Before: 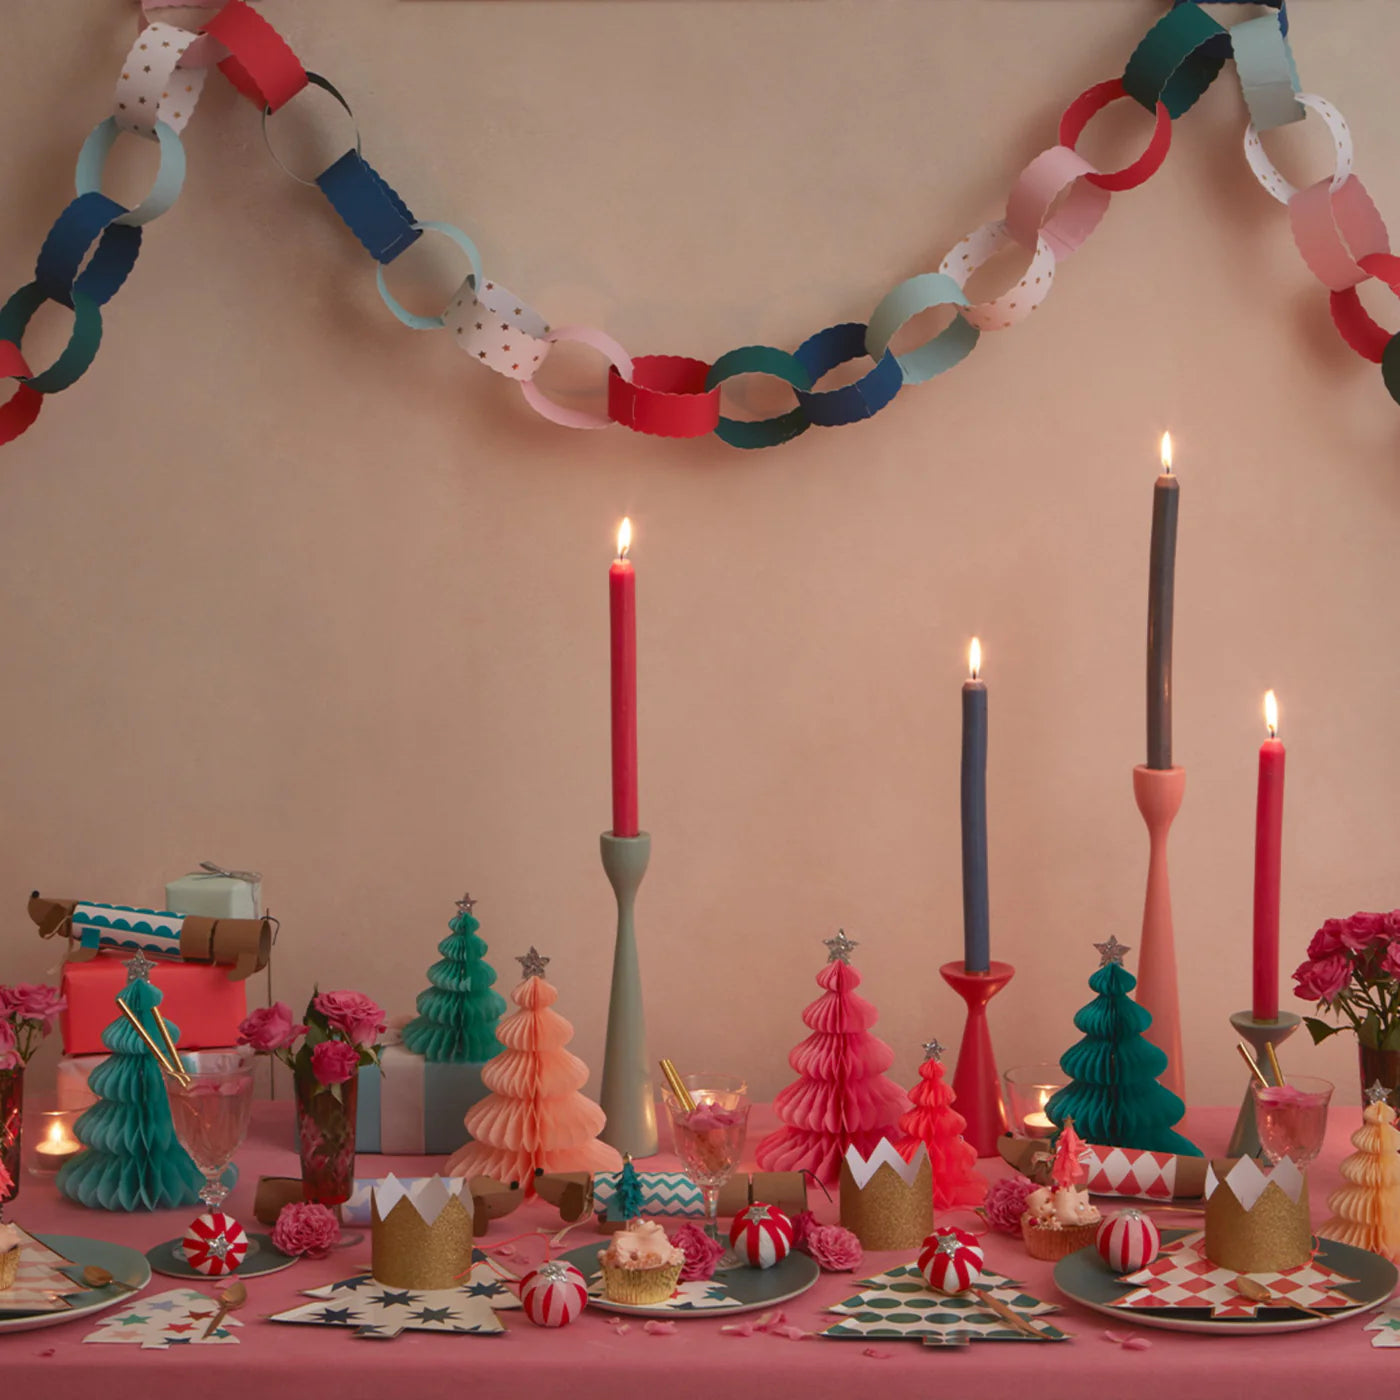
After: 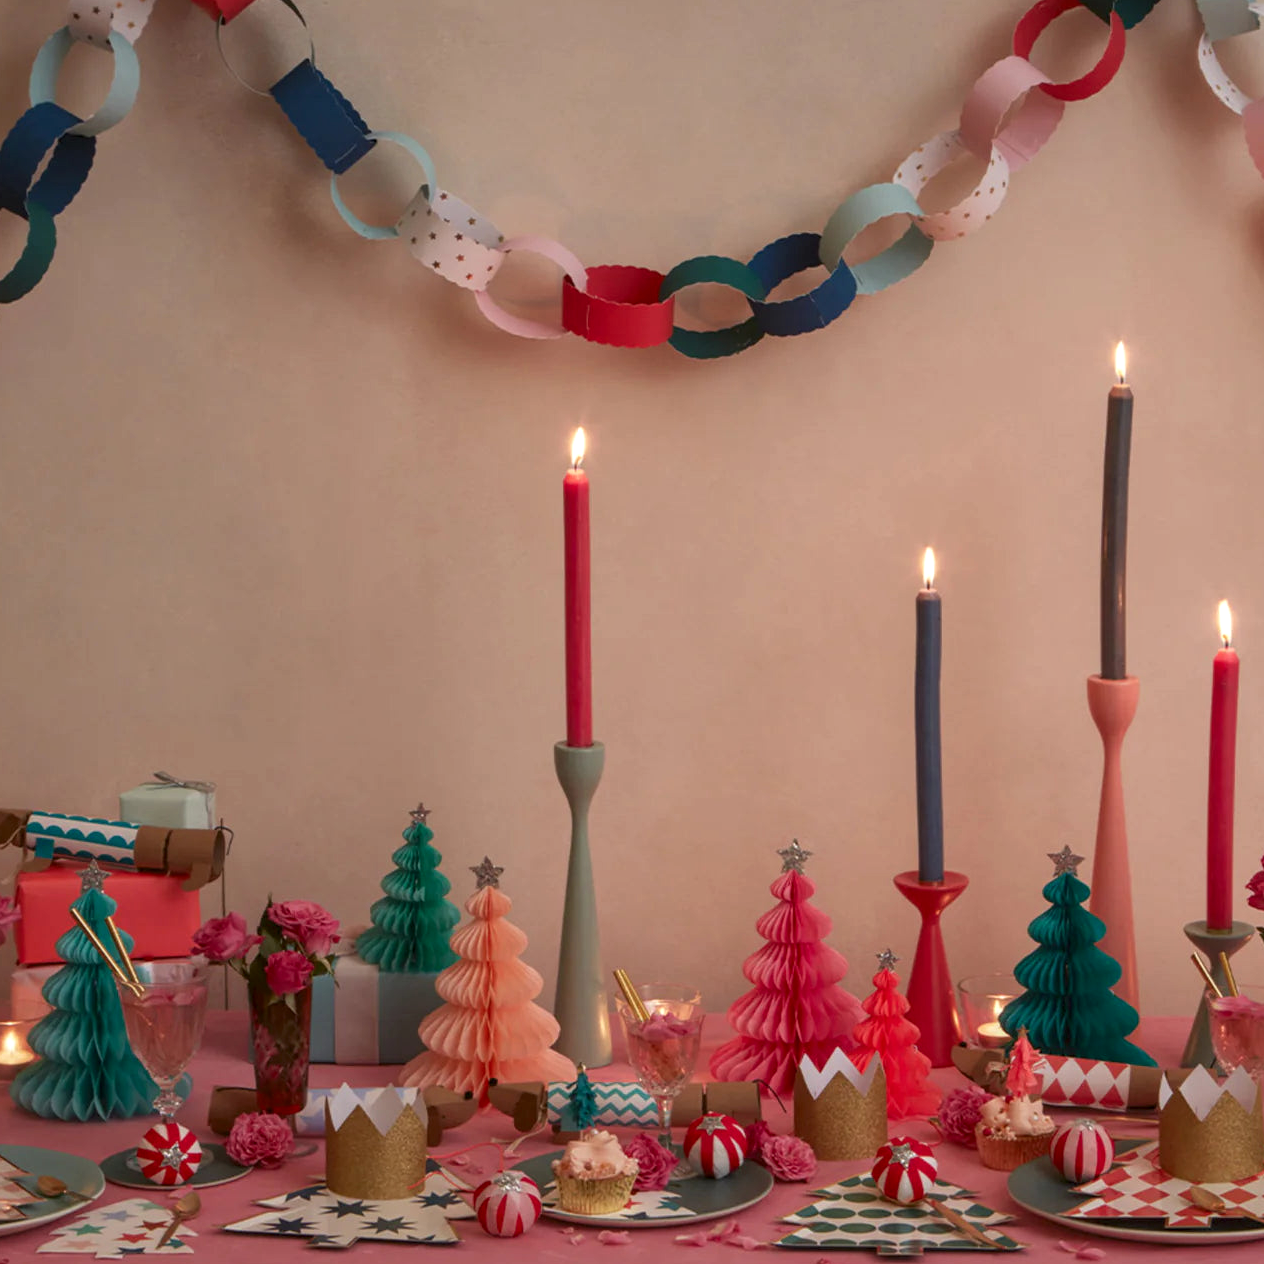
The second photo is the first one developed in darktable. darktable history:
local contrast: on, module defaults
crop: left 3.305%, top 6.436%, right 6.389%, bottom 3.258%
